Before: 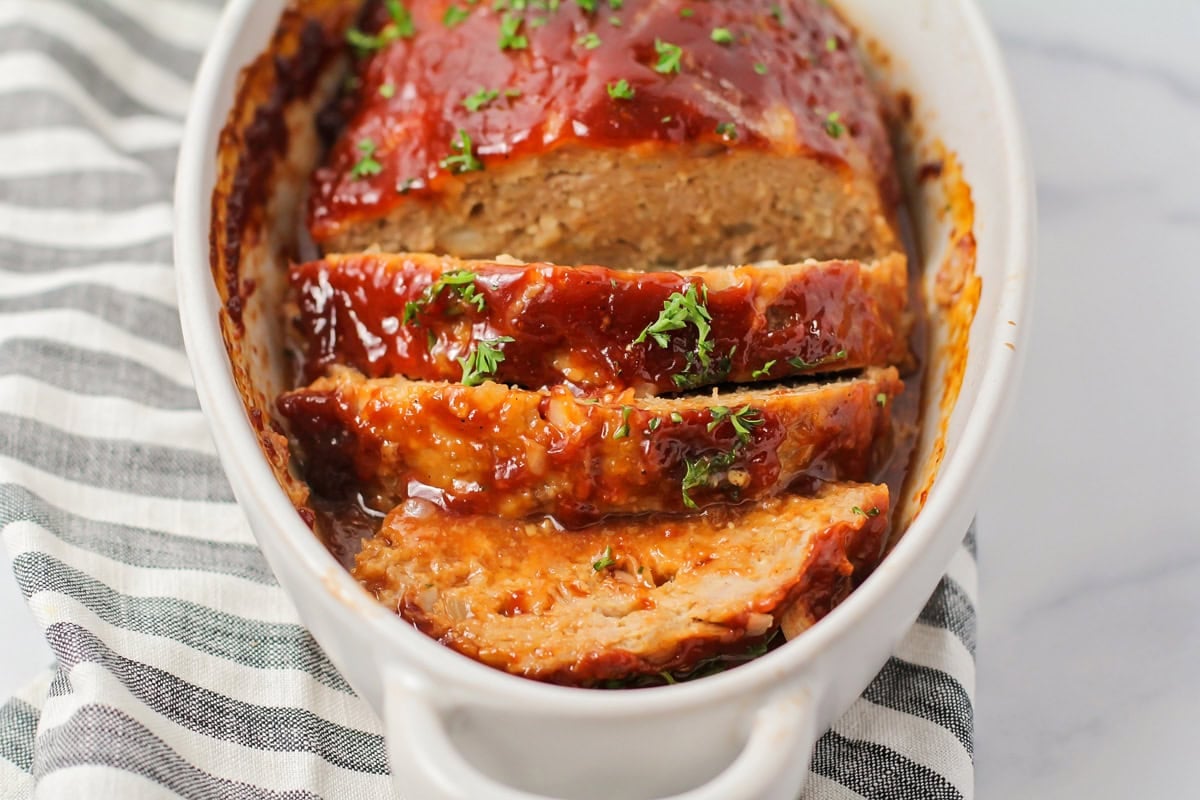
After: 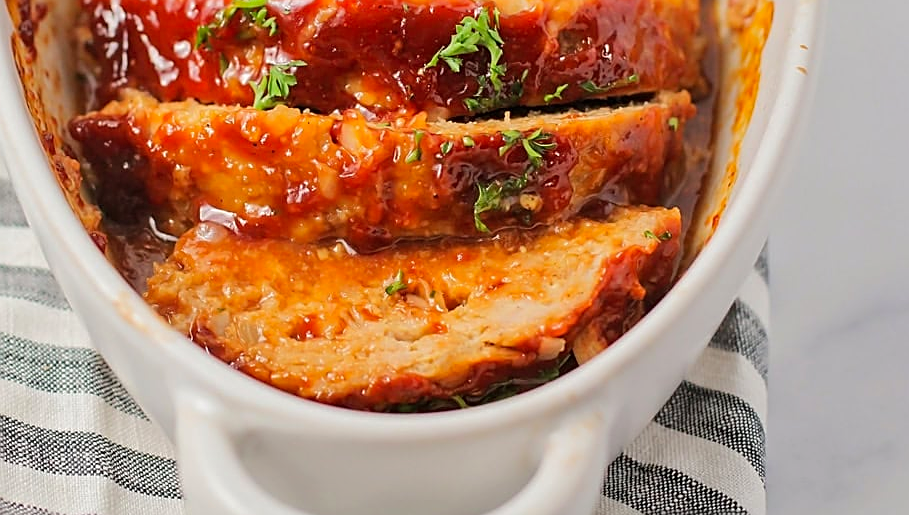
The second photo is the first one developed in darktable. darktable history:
crop and rotate: left 17.358%, top 34.606%, right 6.821%, bottom 0.918%
sharpen: on, module defaults
shadows and highlights: shadows -20.44, white point adjustment -2.08, highlights -35.06, highlights color adjustment 32.75%
contrast brightness saturation: contrast 0.031, brightness 0.065, saturation 0.13
